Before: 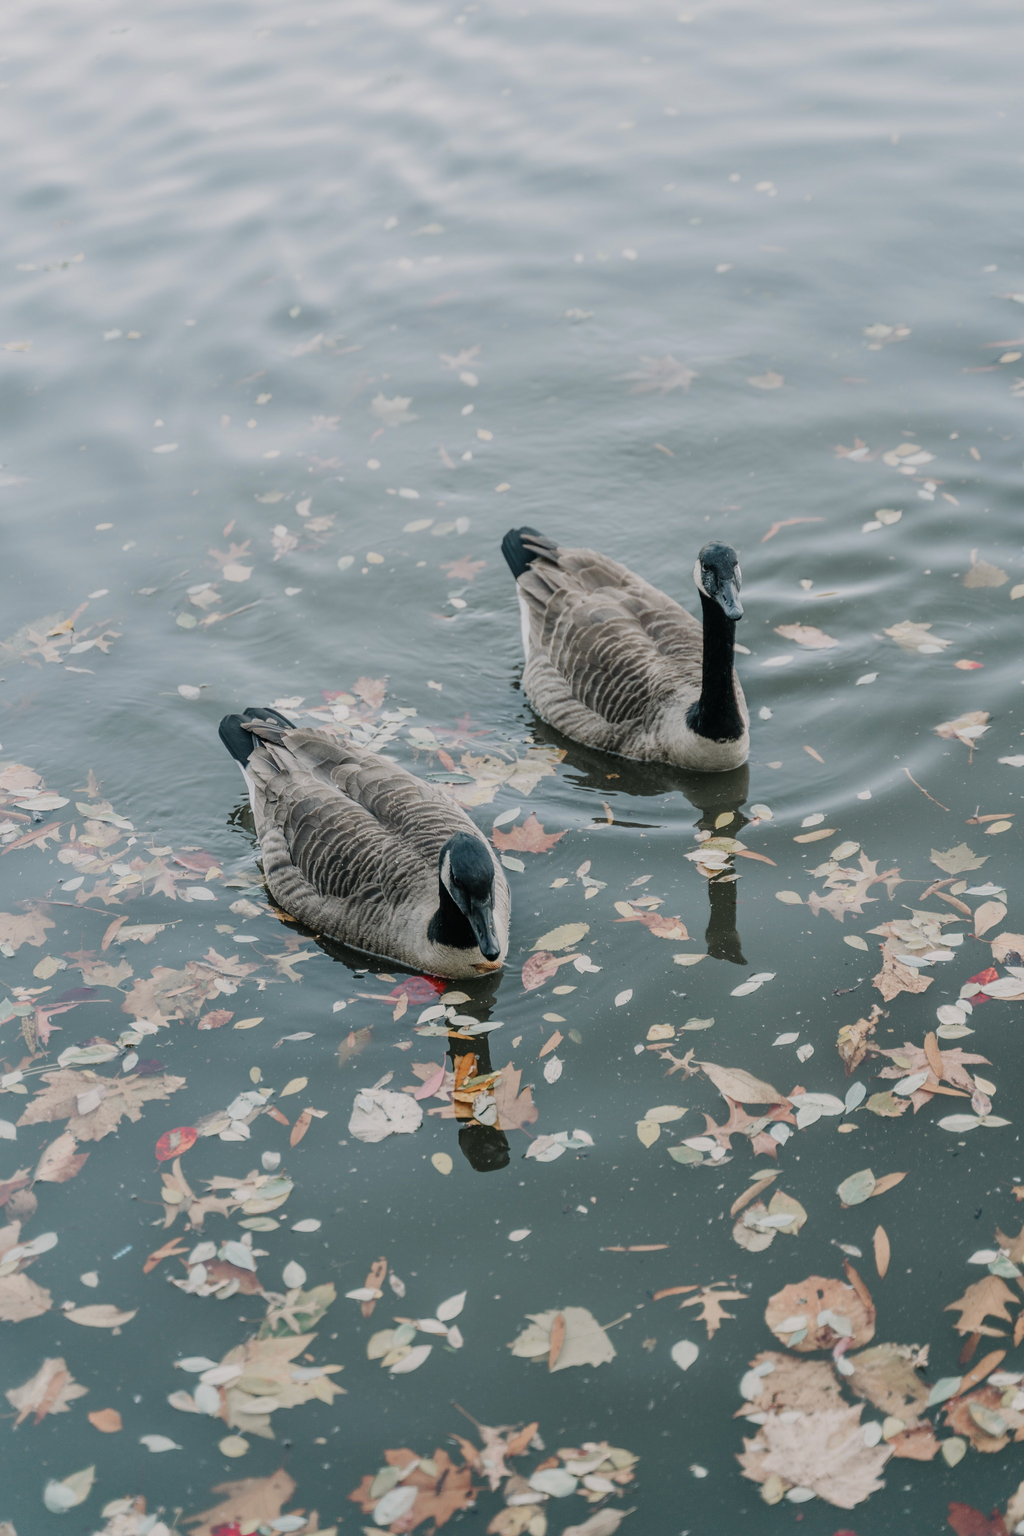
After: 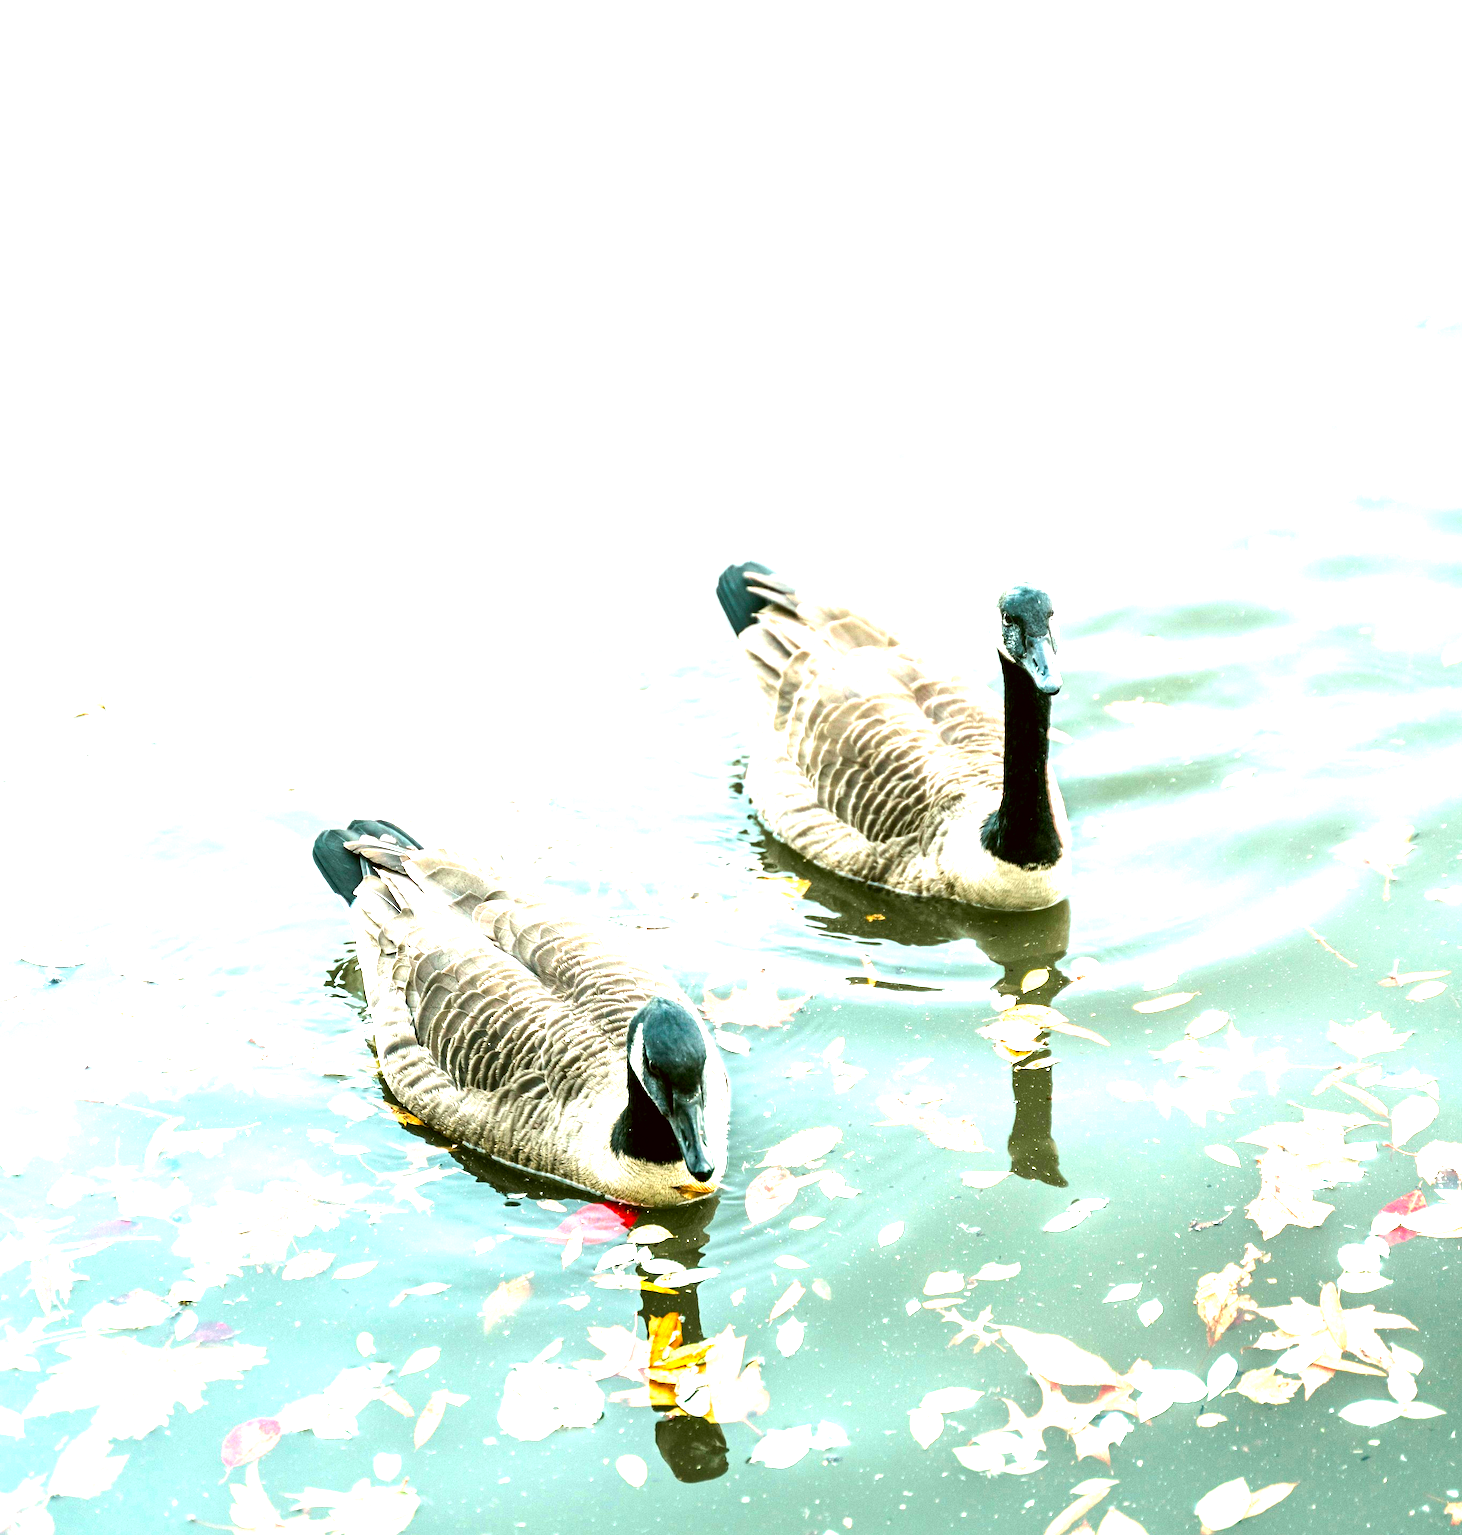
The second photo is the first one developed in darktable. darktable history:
crop and rotate: top 8.738%, bottom 21.225%
contrast brightness saturation: contrast 0.039, saturation 0.151
exposure: black level correction 0.001, exposure 1.862 EV, compensate highlight preservation false
color correction: highlights a* -1.54, highlights b* 10.52, shadows a* 0.264, shadows b* 19.43
color balance rgb: global offset › luminance -0.366%, perceptual saturation grading › global saturation 19.796%, perceptual brilliance grading › highlights 10.383%, perceptual brilliance grading › mid-tones 4.688%, global vibrance 30.426%, contrast 10.21%
tone equalizer: edges refinement/feathering 500, mask exposure compensation -1.57 EV, preserve details no
